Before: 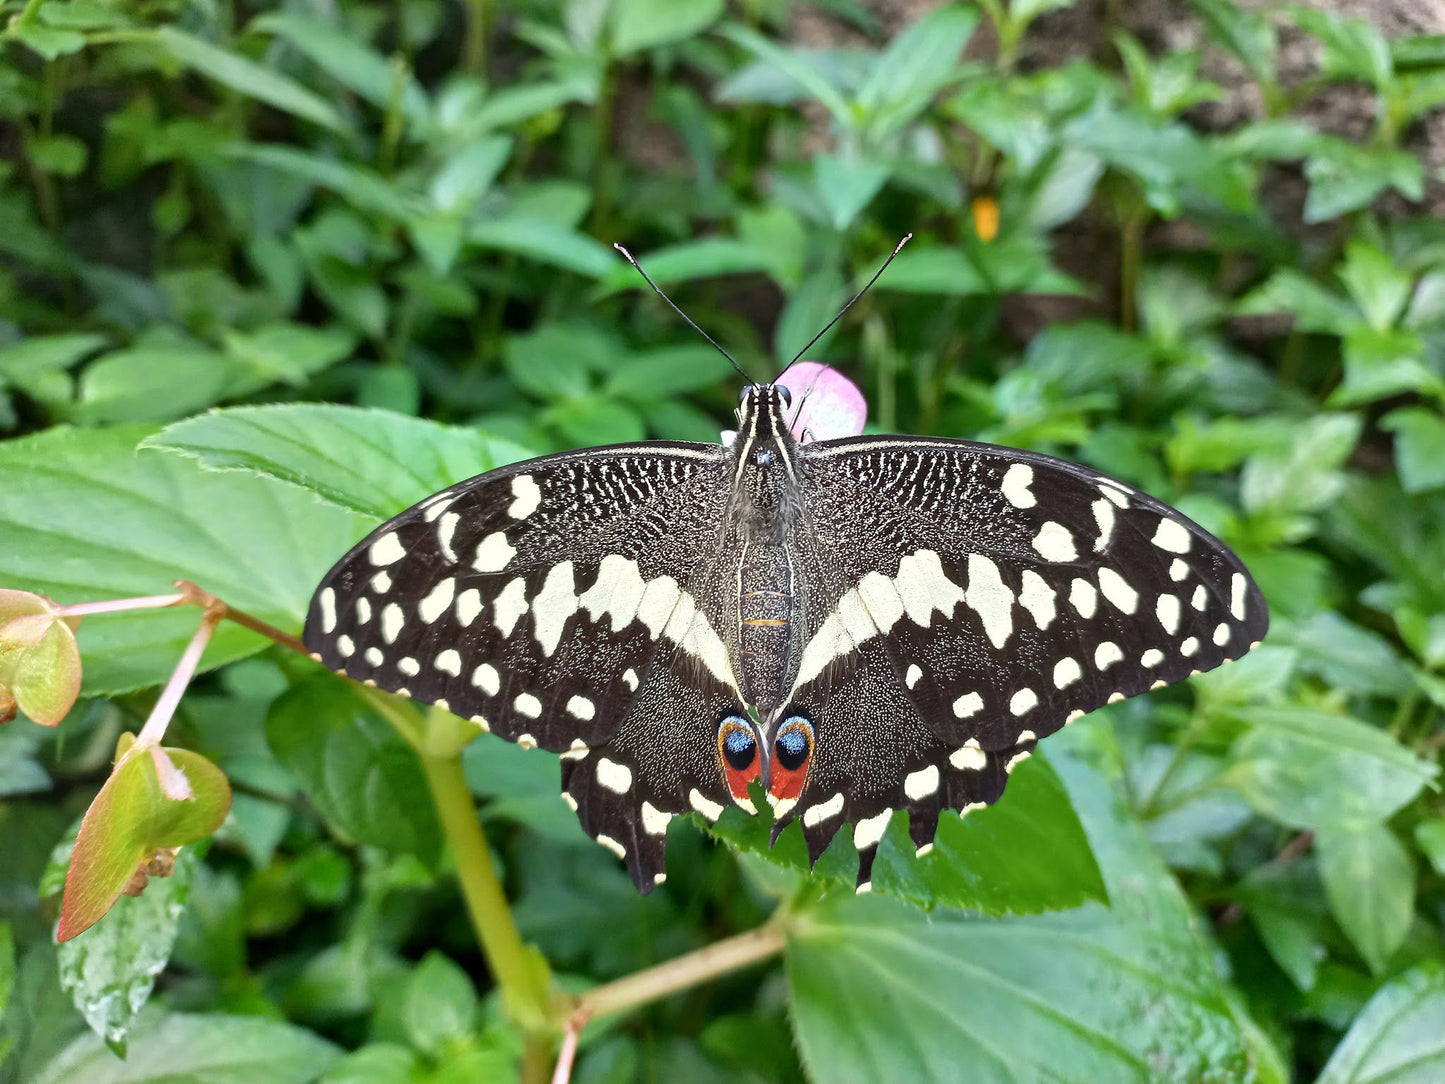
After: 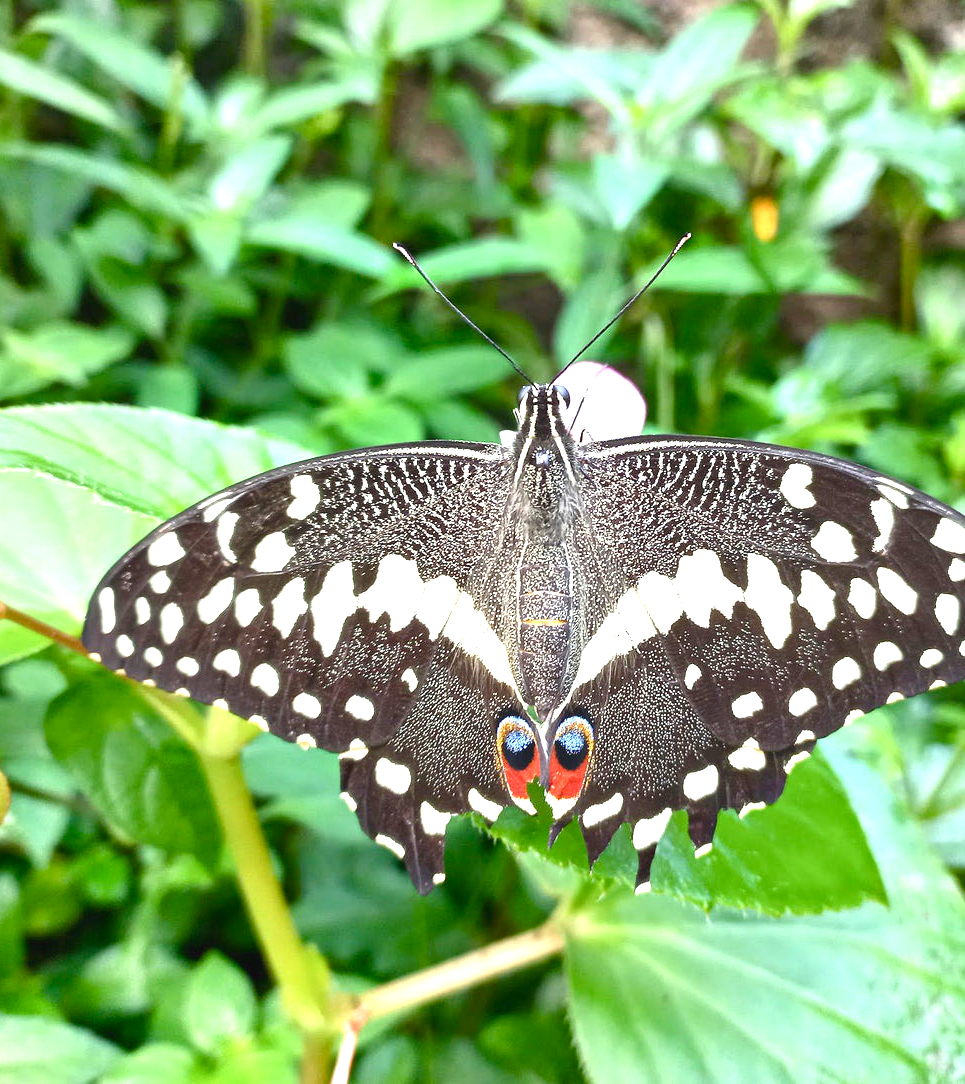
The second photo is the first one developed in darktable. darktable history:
exposure: black level correction -0.002, exposure 1.111 EV, compensate highlight preservation false
crop and rotate: left 15.353%, right 17.813%
color balance rgb: perceptual saturation grading › global saturation 20%, perceptual saturation grading › highlights -25.136%, perceptual saturation grading › shadows 25.879%
